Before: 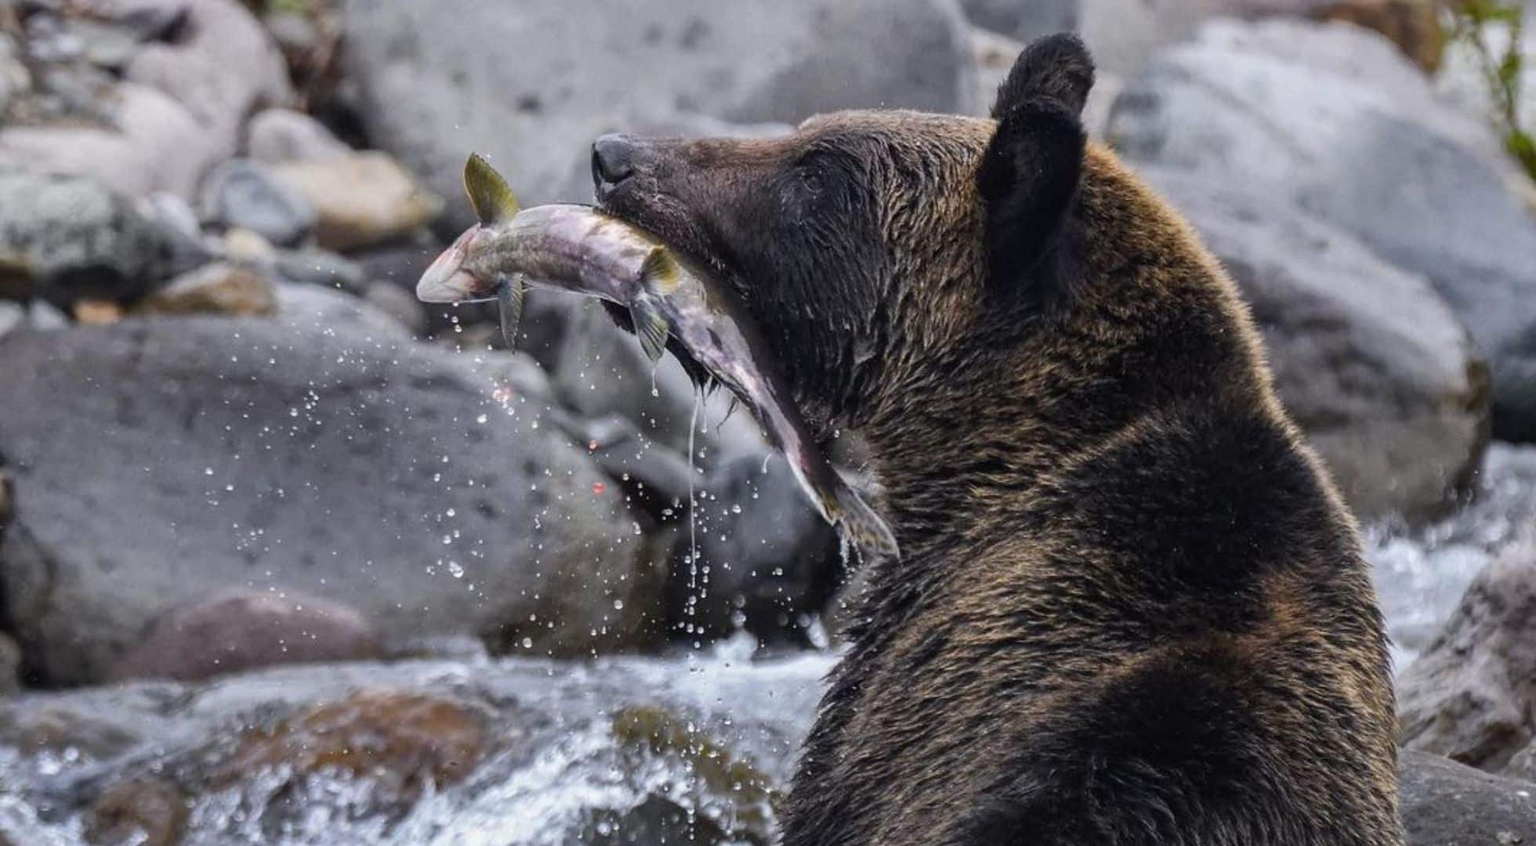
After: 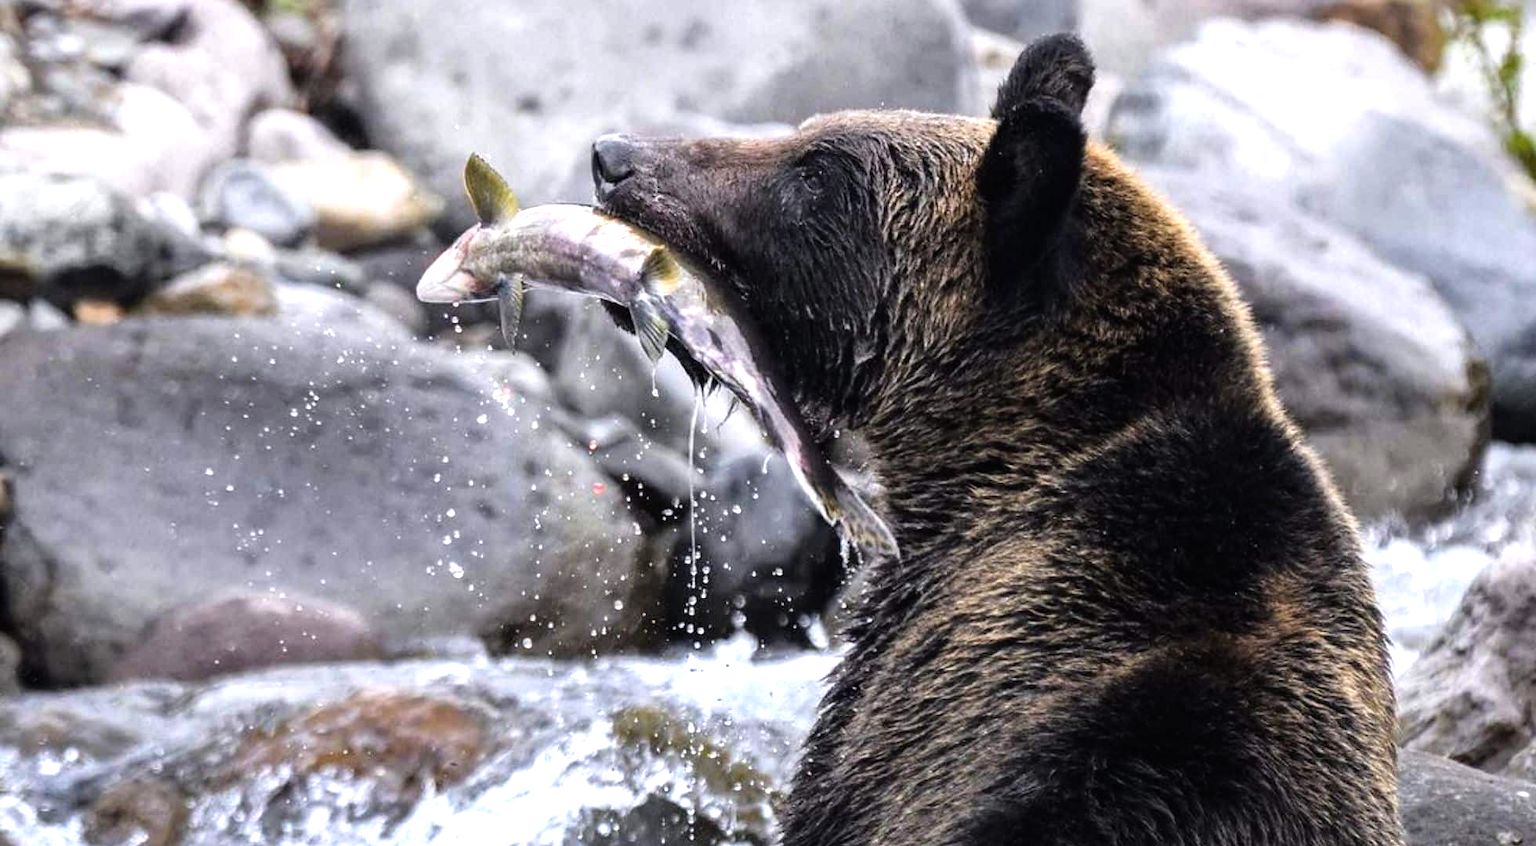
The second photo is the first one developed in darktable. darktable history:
tone equalizer: -8 EV -1.06 EV, -7 EV -1.04 EV, -6 EV -0.855 EV, -5 EV -0.596 EV, -3 EV 0.604 EV, -2 EV 0.893 EV, -1 EV 0.995 EV, +0 EV 1.06 EV
